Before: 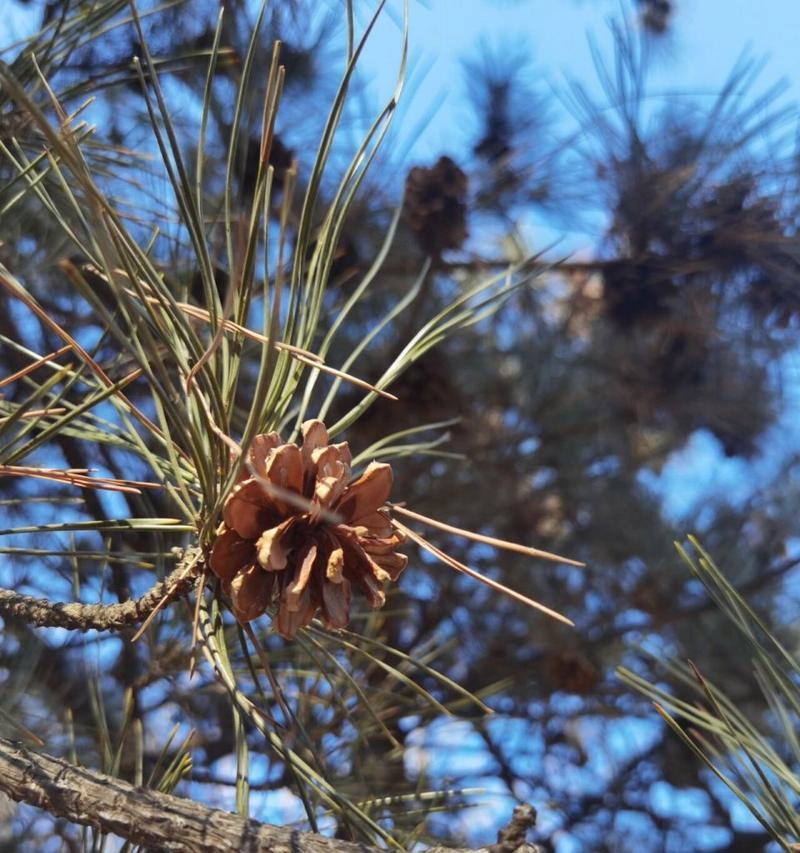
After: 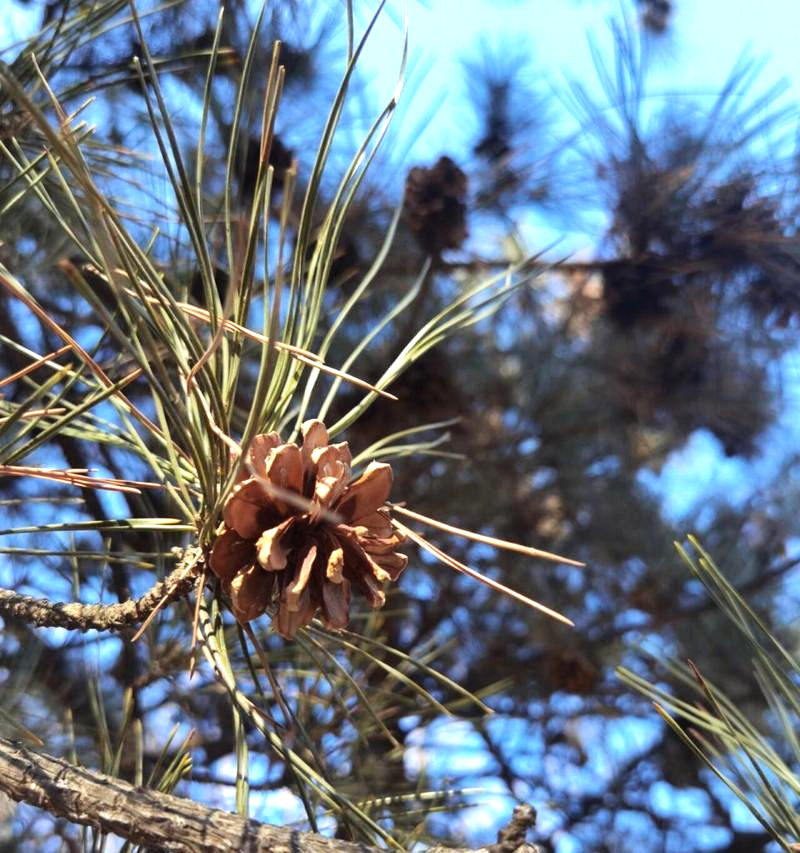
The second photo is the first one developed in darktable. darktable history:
velvia: strength 14.41%
tone equalizer: -8 EV -0.772 EV, -7 EV -0.668 EV, -6 EV -0.635 EV, -5 EV -0.388 EV, -3 EV 0.37 EV, -2 EV 0.6 EV, -1 EV 0.689 EV, +0 EV 0.728 EV, mask exposure compensation -0.508 EV
